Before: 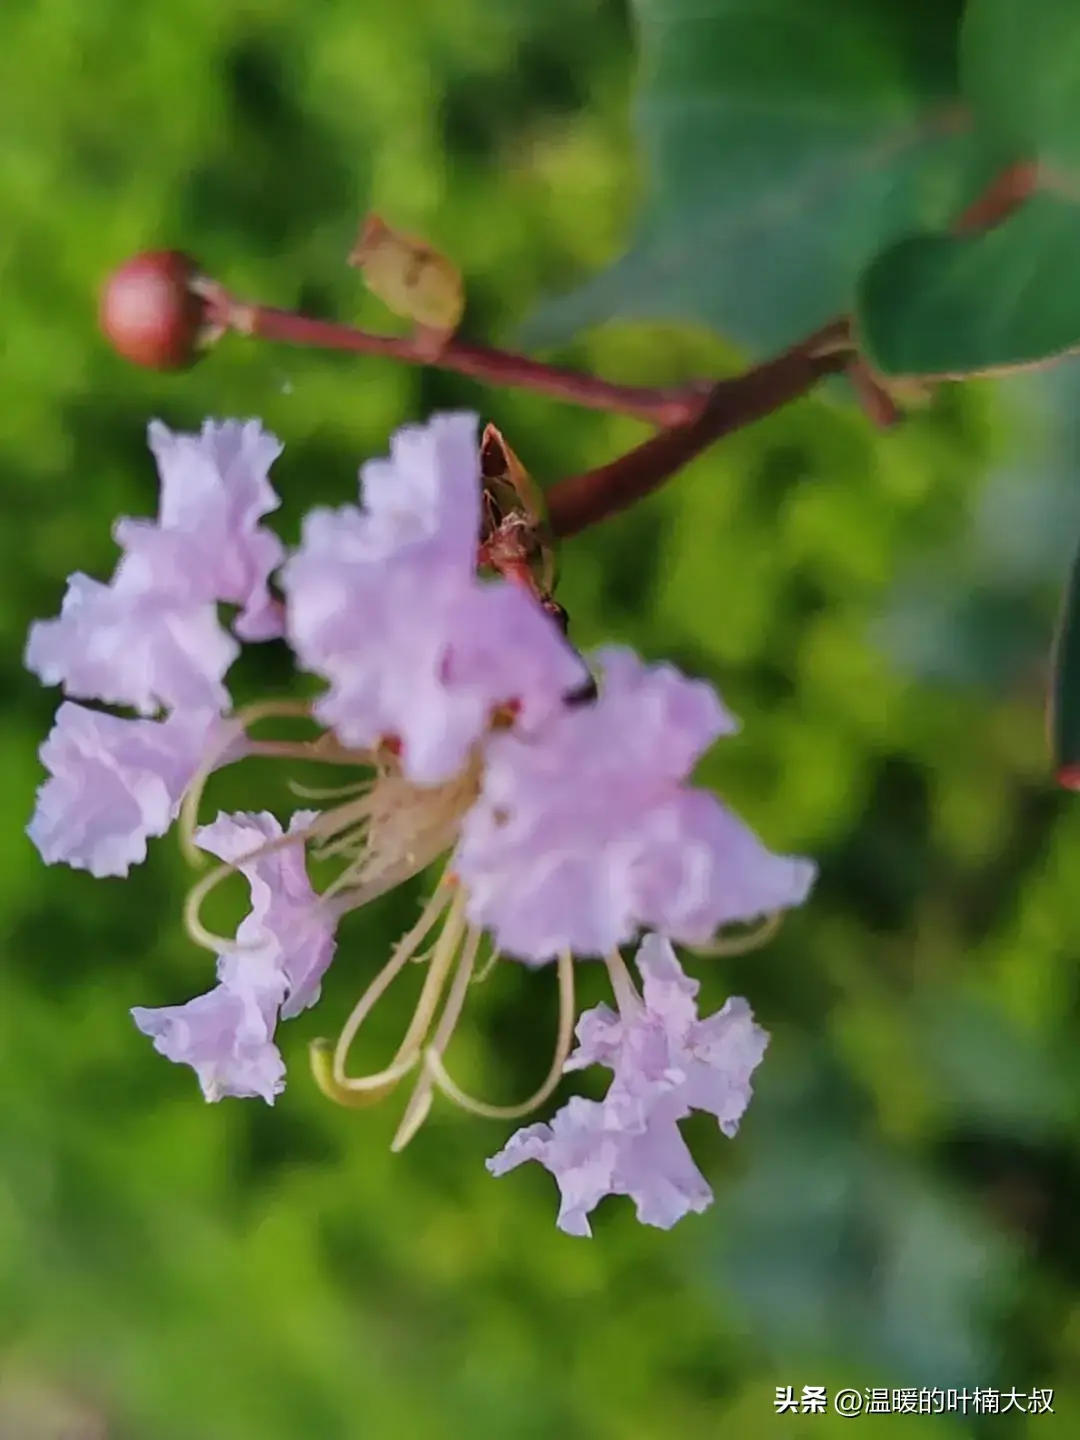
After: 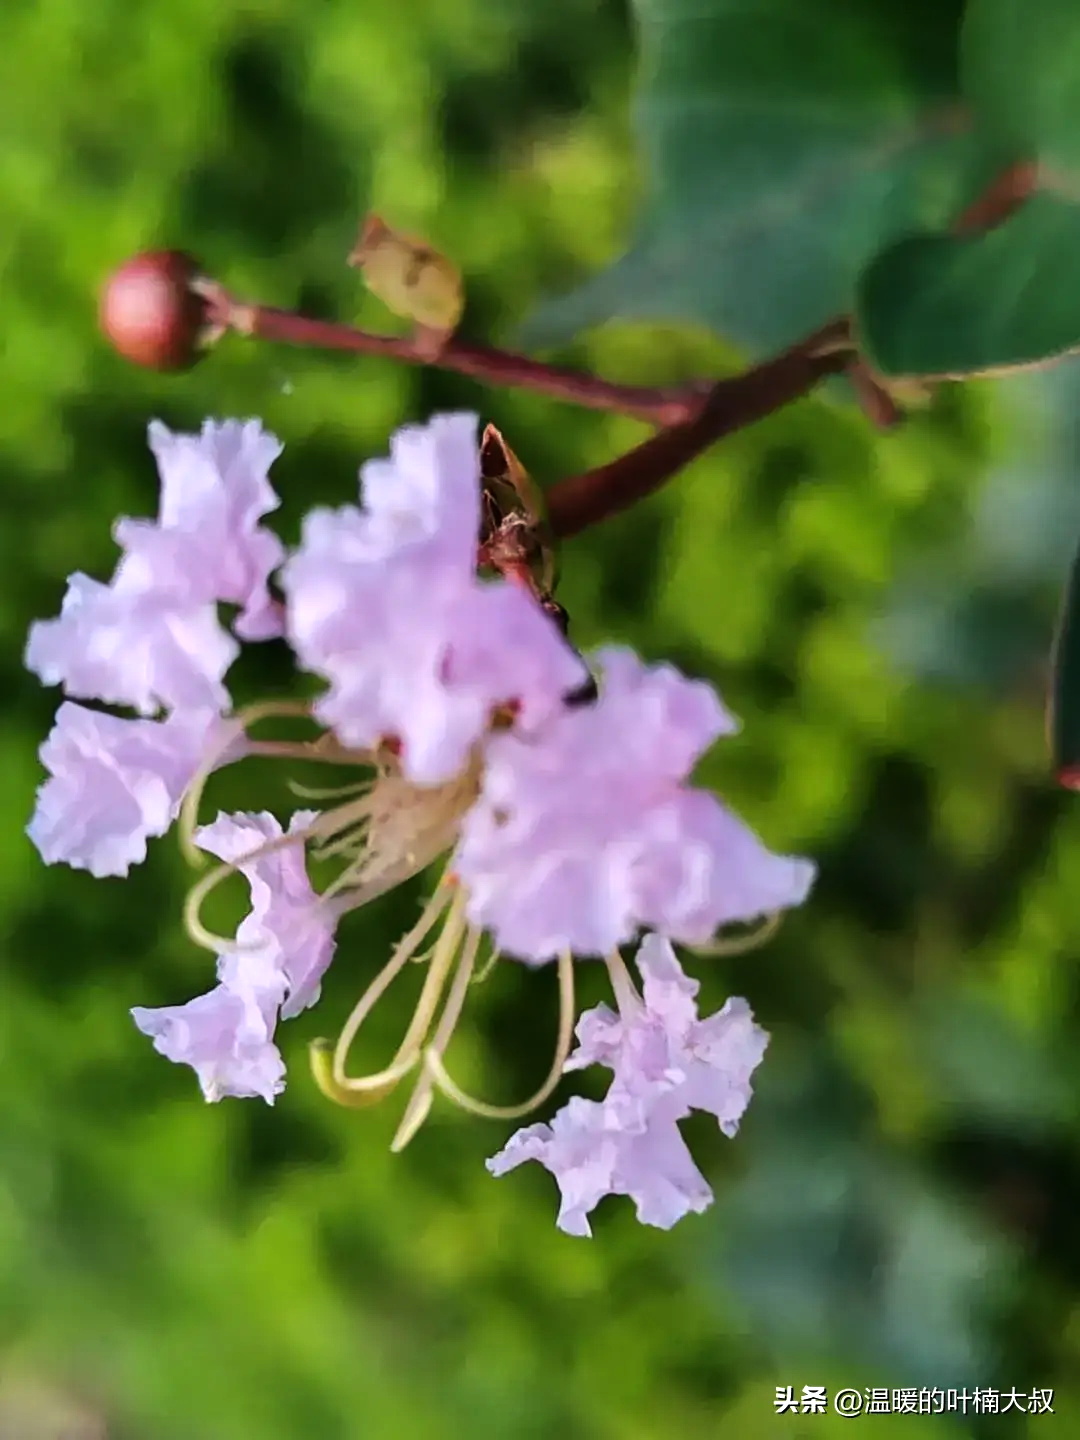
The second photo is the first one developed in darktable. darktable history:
levels: black 0.013%
shadows and highlights: shadows -20.16, white point adjustment -1.86, highlights -34.96
tone equalizer: -8 EV -0.743 EV, -7 EV -0.696 EV, -6 EV -0.614 EV, -5 EV -0.406 EV, -3 EV 0.394 EV, -2 EV 0.6 EV, -1 EV 0.675 EV, +0 EV 0.723 EV, edges refinement/feathering 500, mask exposure compensation -1.57 EV, preserve details no
